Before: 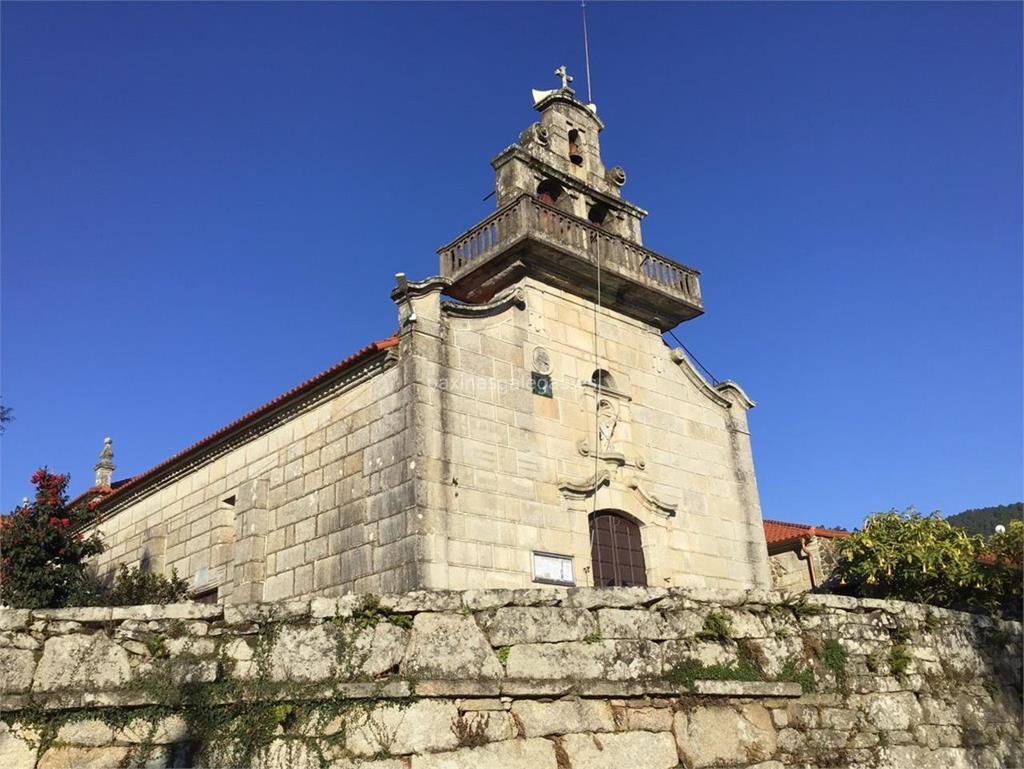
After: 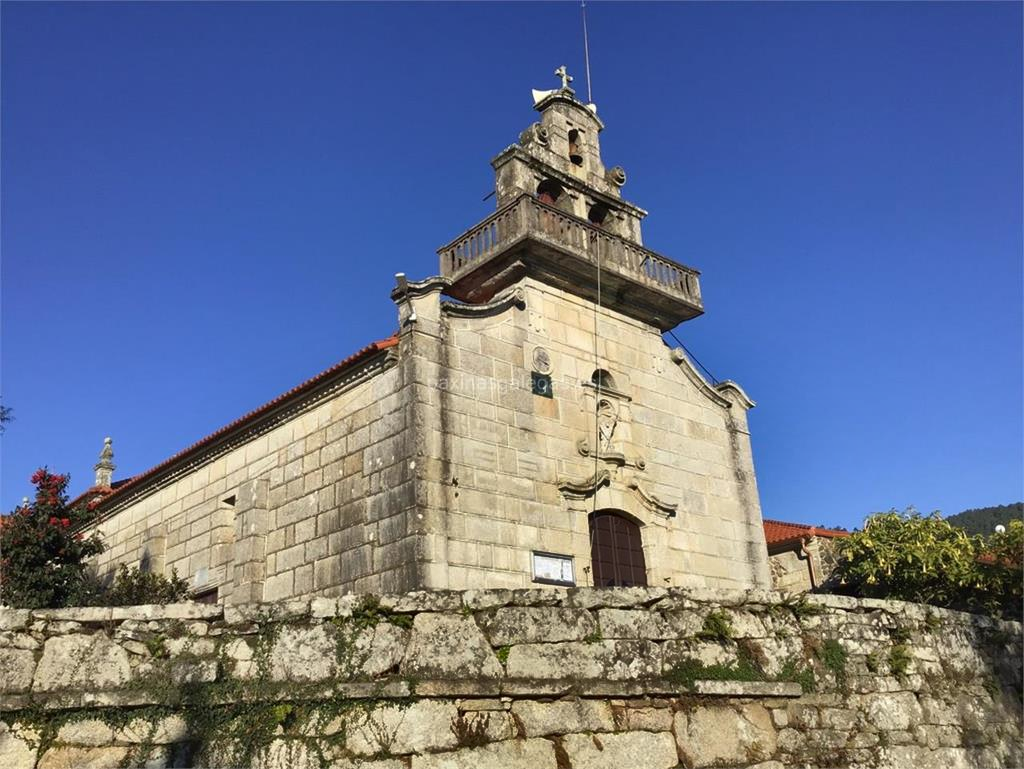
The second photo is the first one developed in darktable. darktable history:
shadows and highlights: shadows 20.96, highlights -82.7, soften with gaussian
